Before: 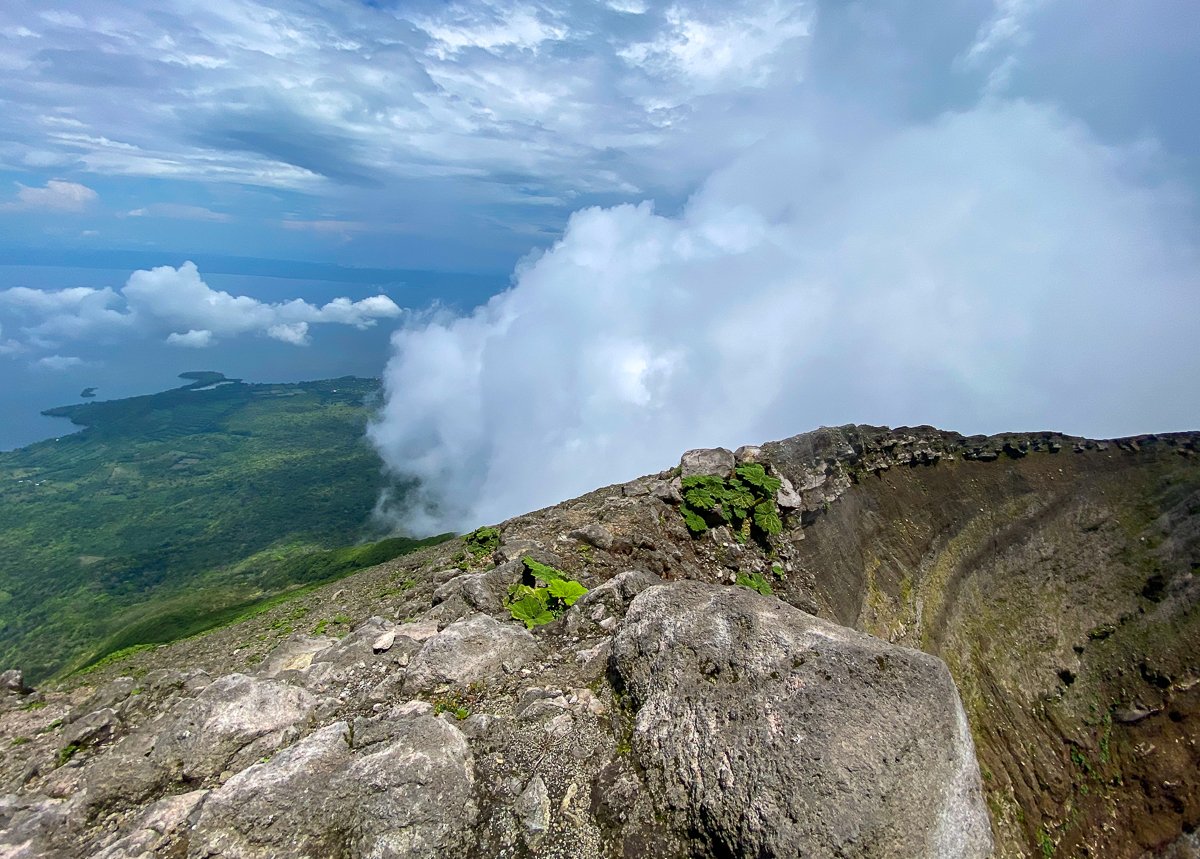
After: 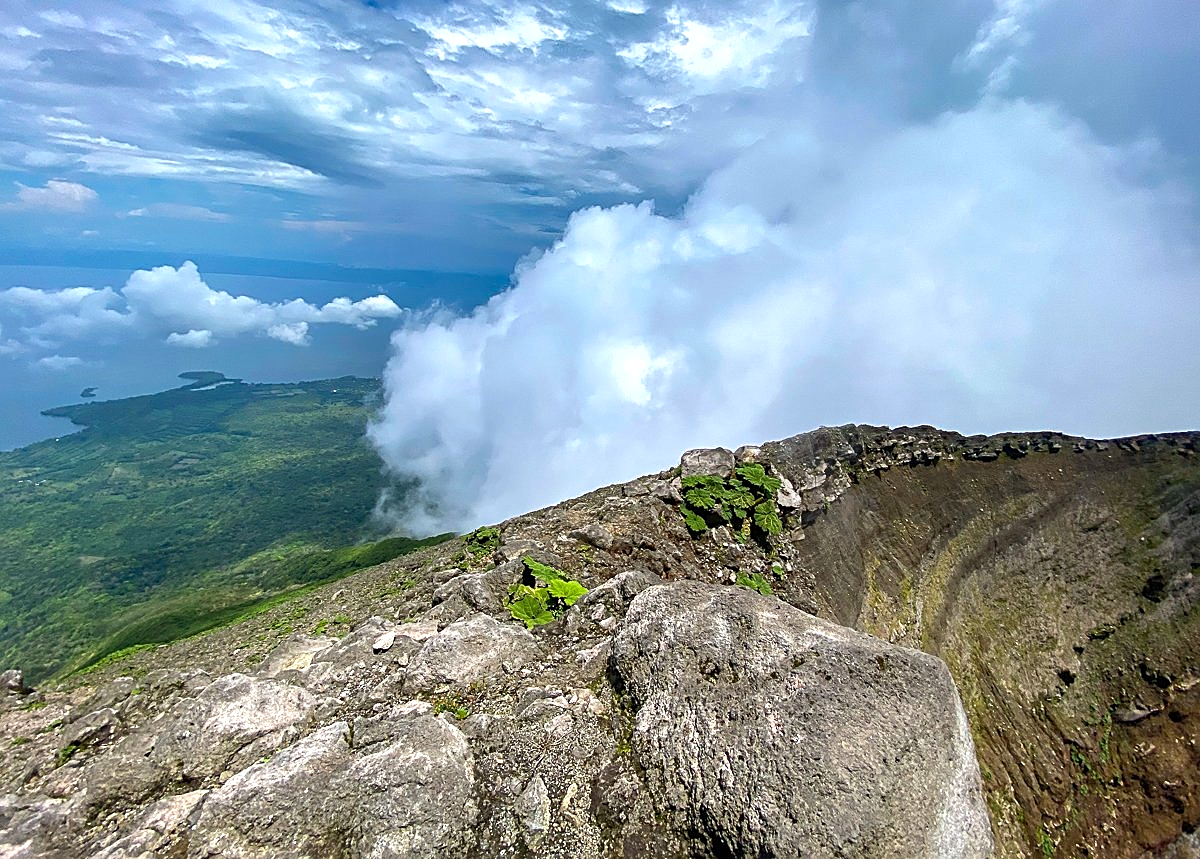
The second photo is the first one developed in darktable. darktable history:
sharpen: on, module defaults
exposure: black level correction 0, exposure 0.399 EV, compensate highlight preservation false
shadows and highlights: low approximation 0.01, soften with gaussian
